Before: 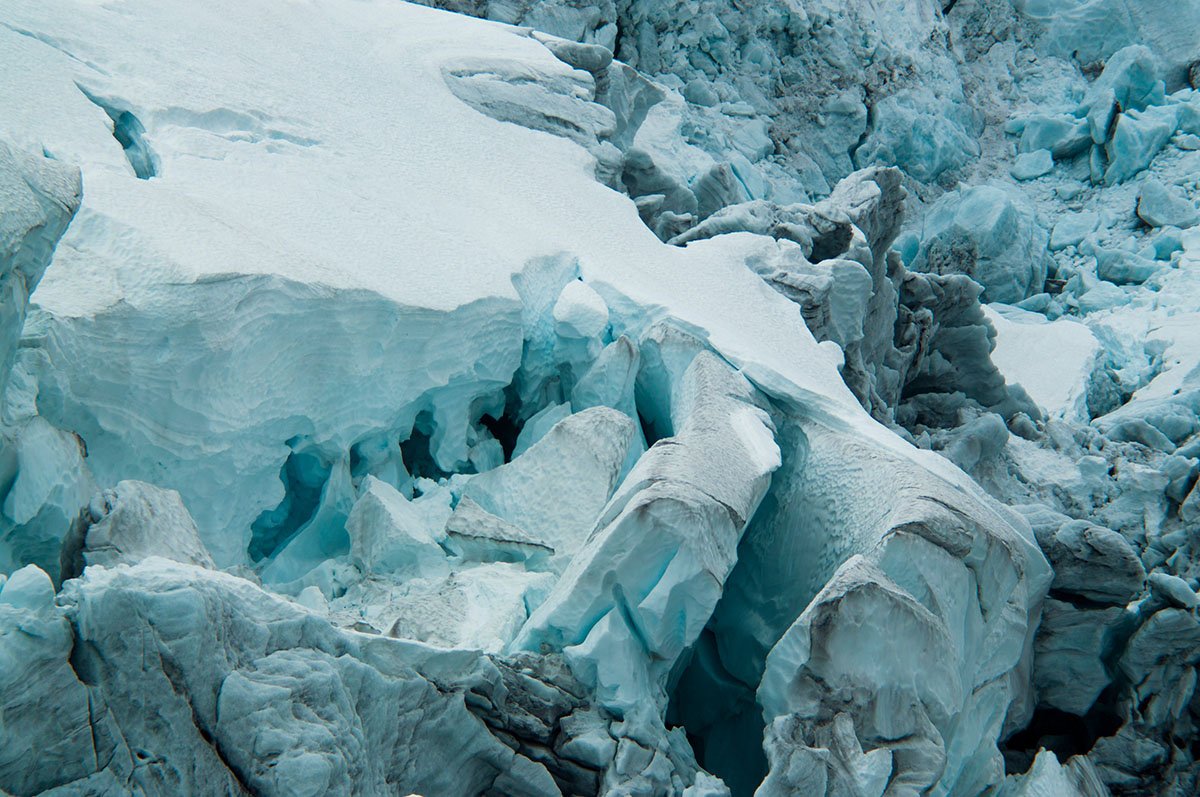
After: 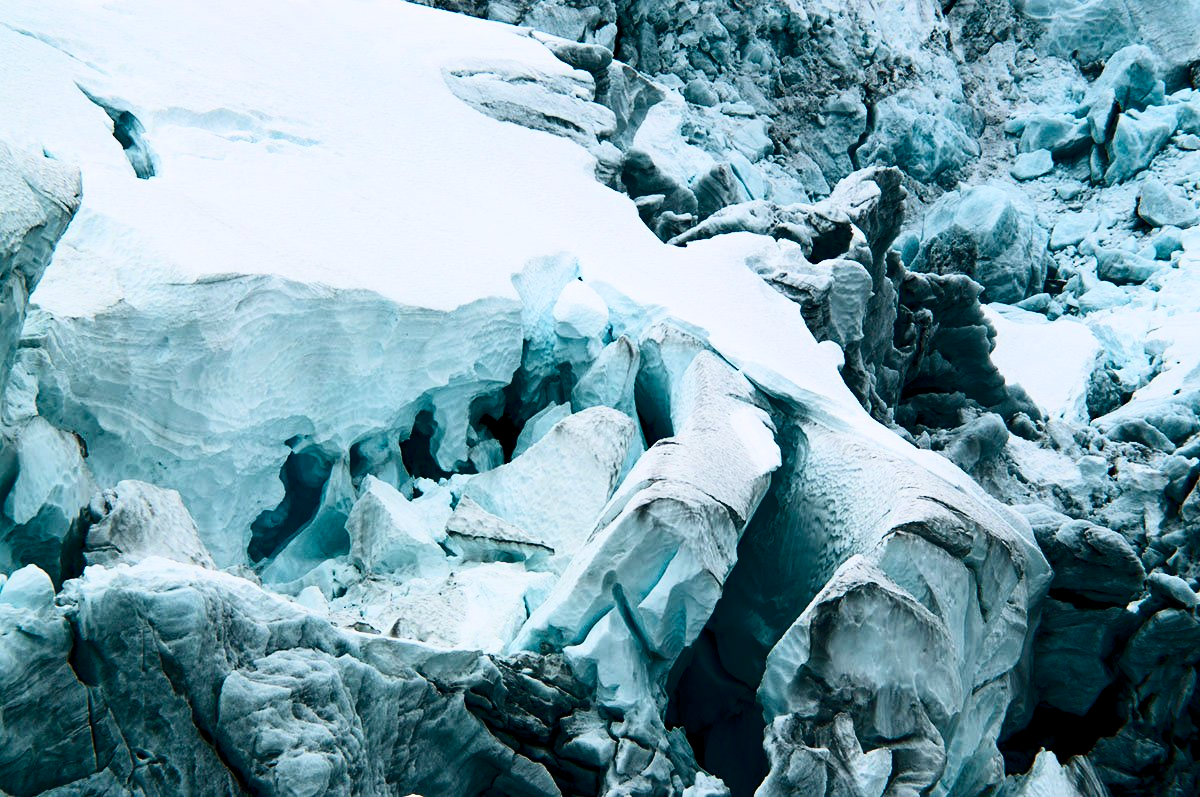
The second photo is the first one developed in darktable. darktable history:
color balance rgb: shadows lift › chroma 2%, shadows lift › hue 217.2°, power › chroma 0.25%, power › hue 60°, highlights gain › chroma 1.5%, highlights gain › hue 309.6°, global offset › luminance -0.5%, perceptual saturation grading › global saturation 15%, global vibrance 20%
contrast brightness saturation: contrast 0.5, saturation -0.1
